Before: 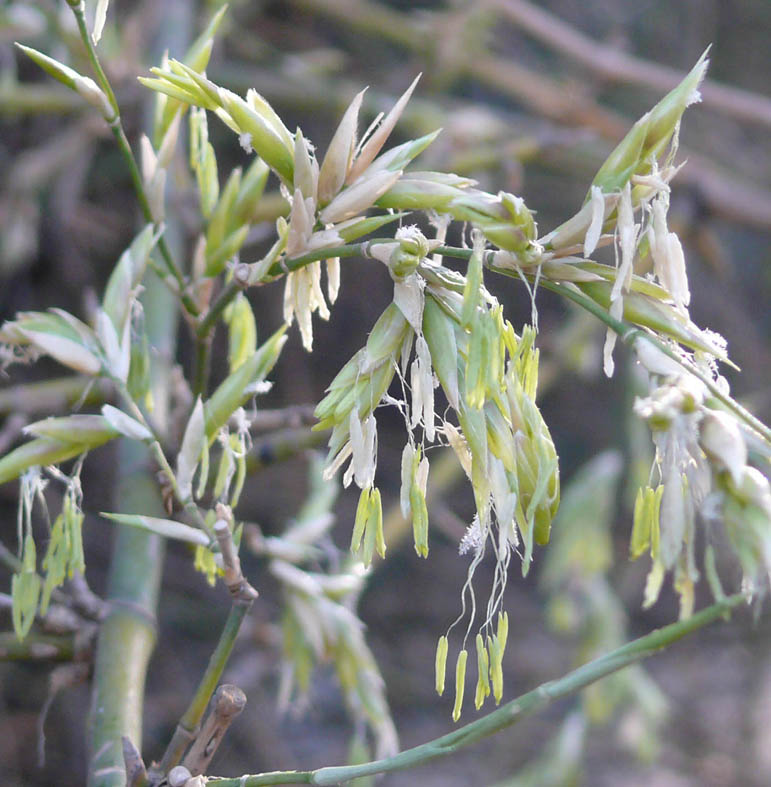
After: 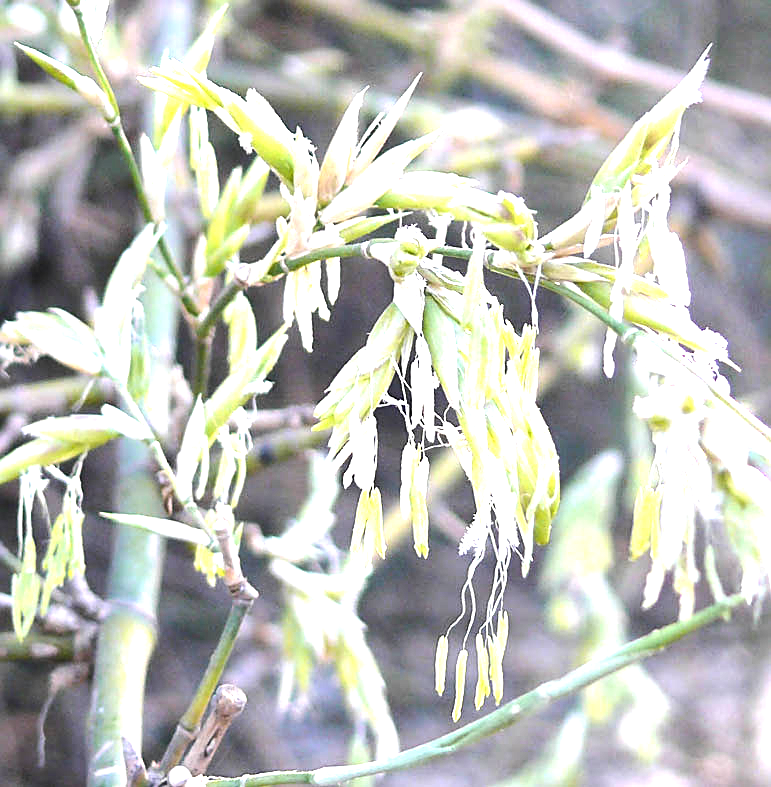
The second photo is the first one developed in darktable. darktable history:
tone equalizer: -8 EV -0.759 EV, -7 EV -0.667 EV, -6 EV -0.565 EV, -5 EV -0.362 EV, -3 EV 0.391 EV, -2 EV 0.6 EV, -1 EV 0.694 EV, +0 EV 0.766 EV, edges refinement/feathering 500, mask exposure compensation -1.57 EV, preserve details no
exposure: black level correction 0, exposure 0.954 EV, compensate highlight preservation false
sharpen: on, module defaults
